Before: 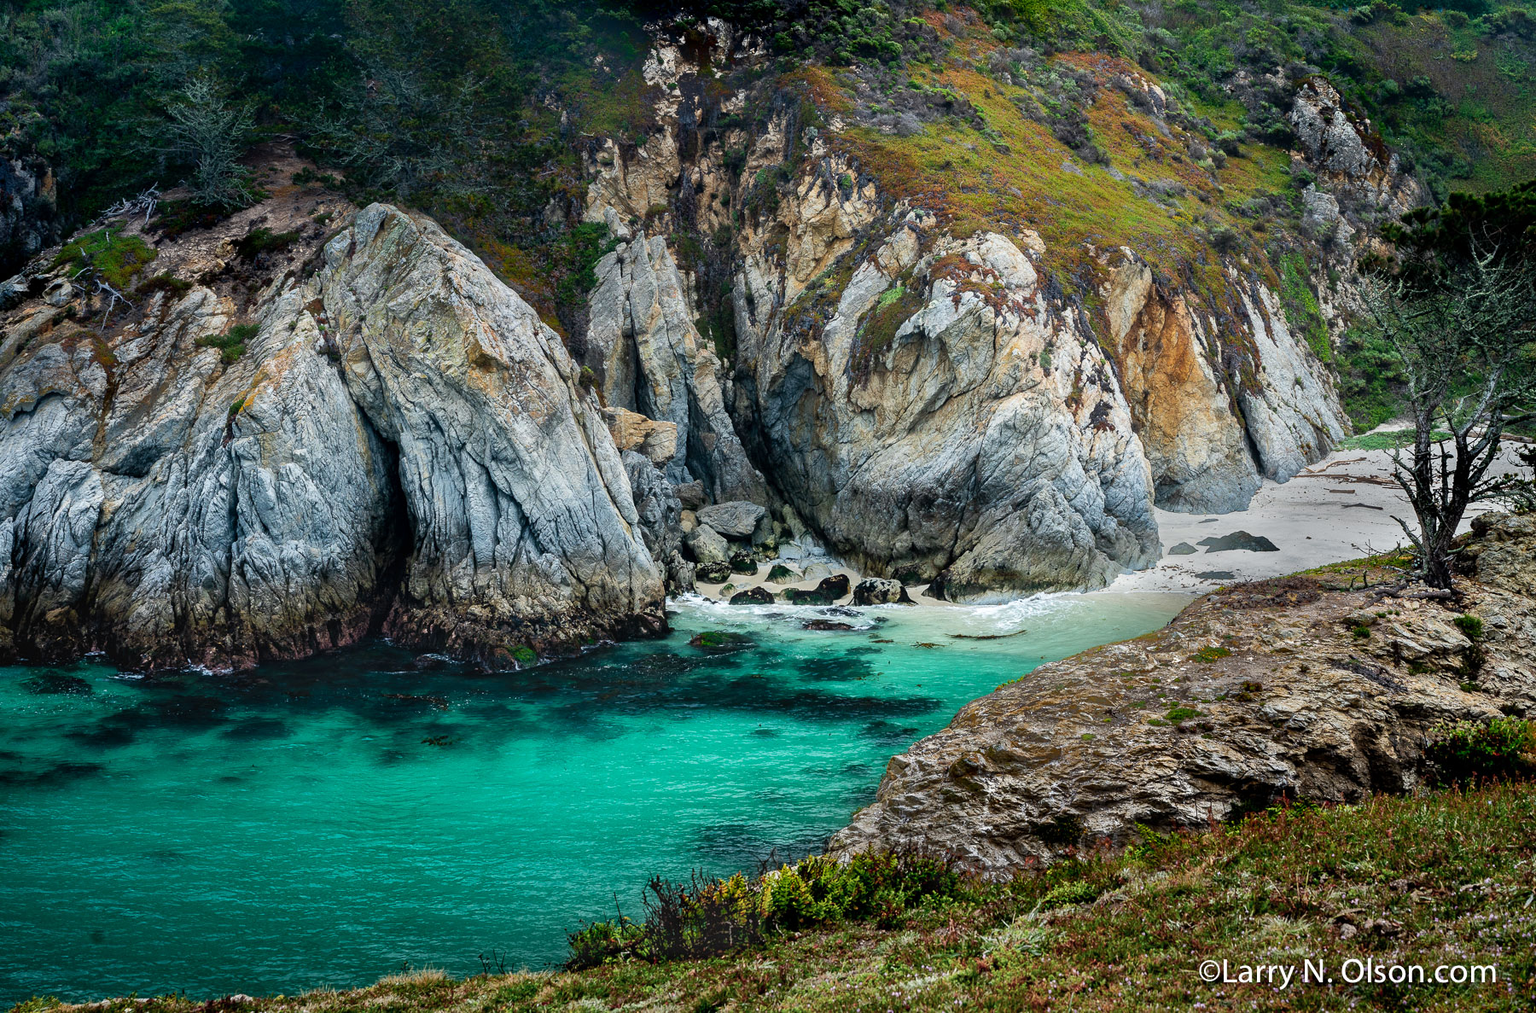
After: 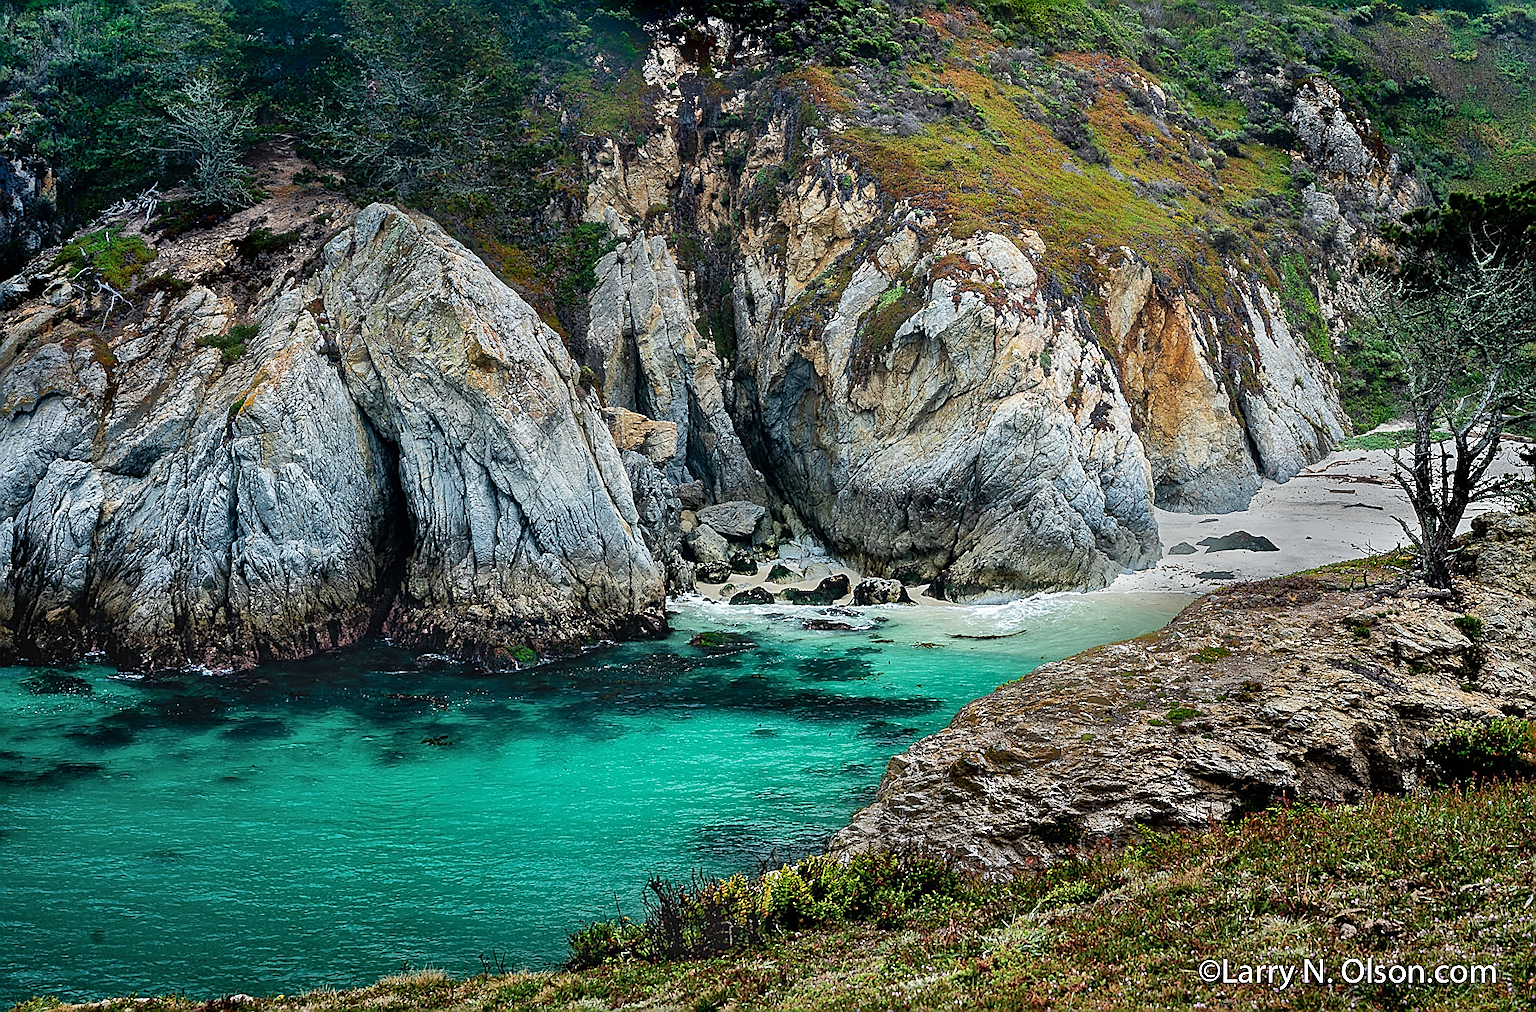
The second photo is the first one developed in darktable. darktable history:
shadows and highlights: shadows 49, highlights -41, soften with gaussian
sharpen: radius 1.4, amount 1.25, threshold 0.7
